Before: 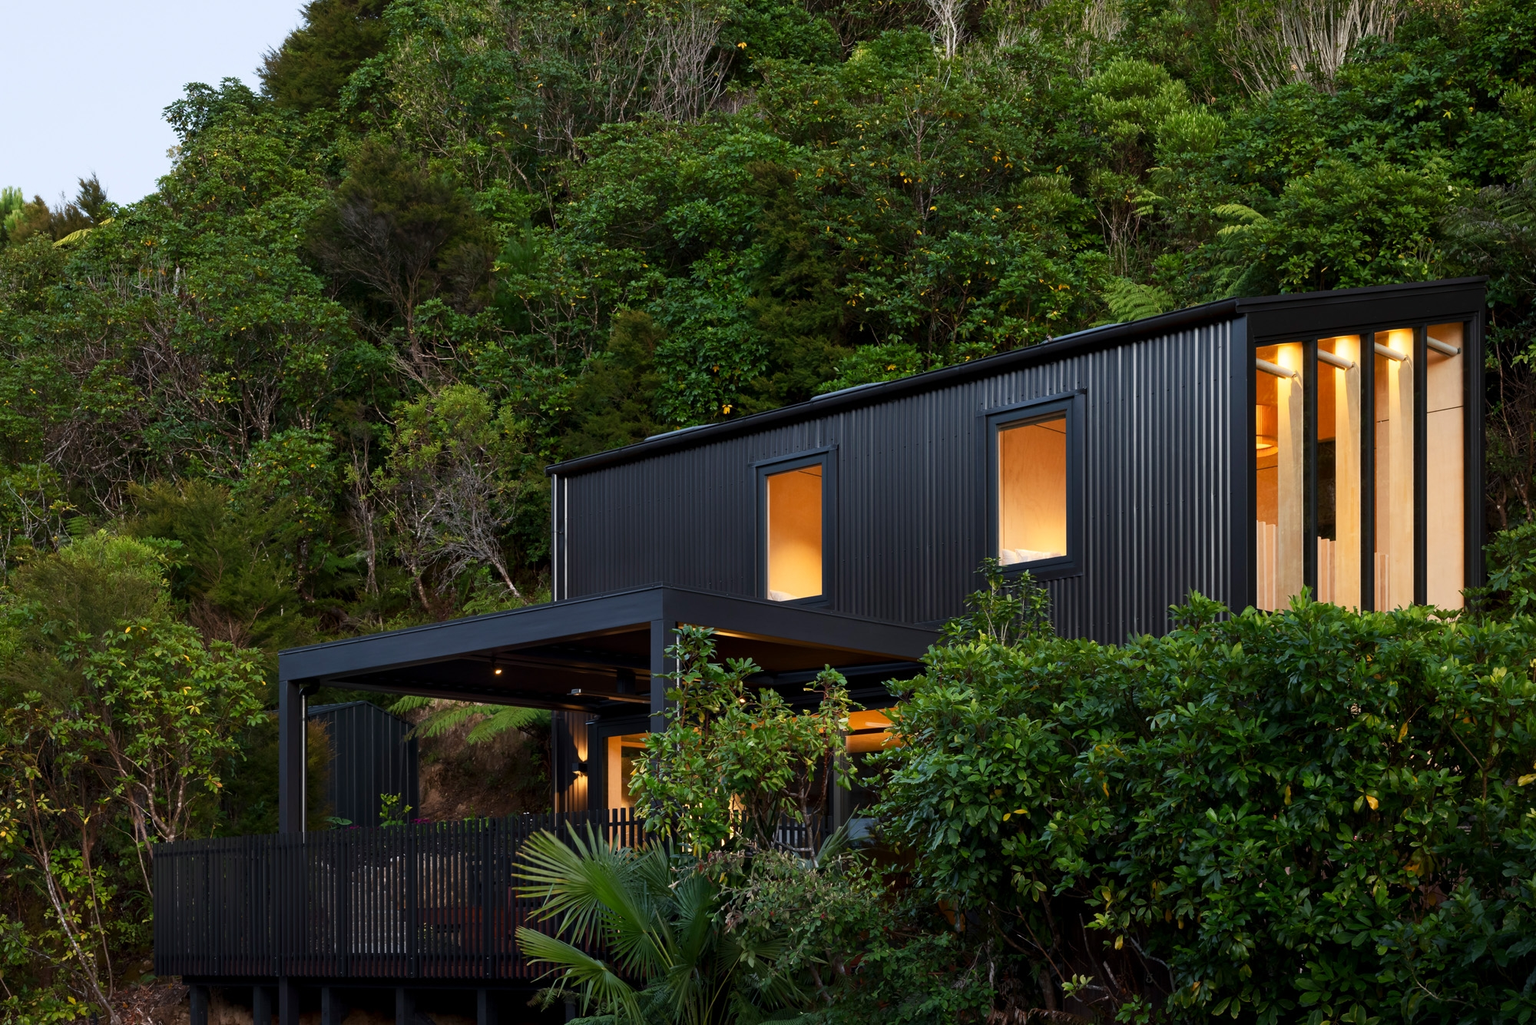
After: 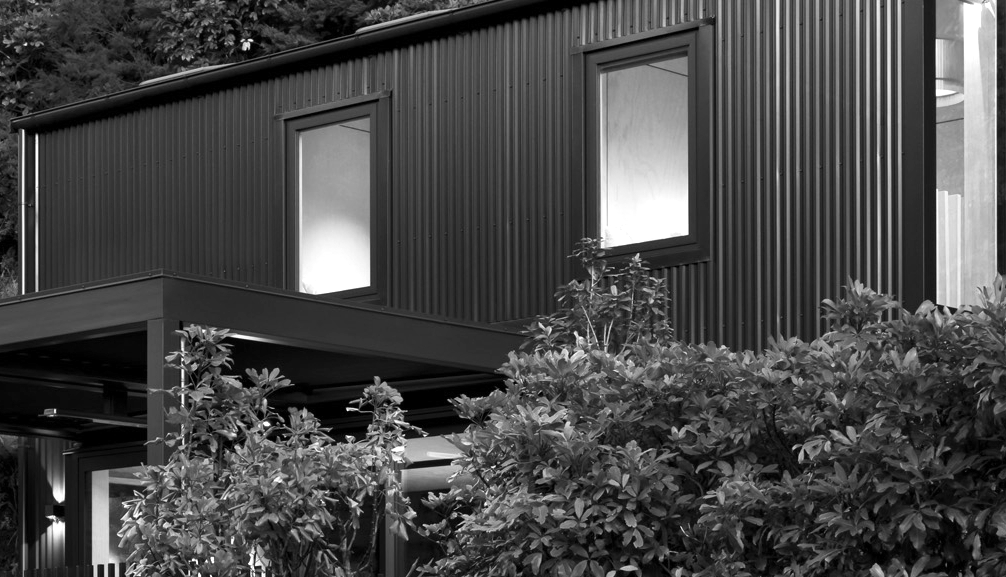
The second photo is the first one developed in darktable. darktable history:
crop: left 35.03%, top 36.625%, right 14.663%, bottom 20.057%
contrast brightness saturation: saturation -1
exposure: exposure 0.636 EV, compensate highlight preservation false
monochrome: on, module defaults
